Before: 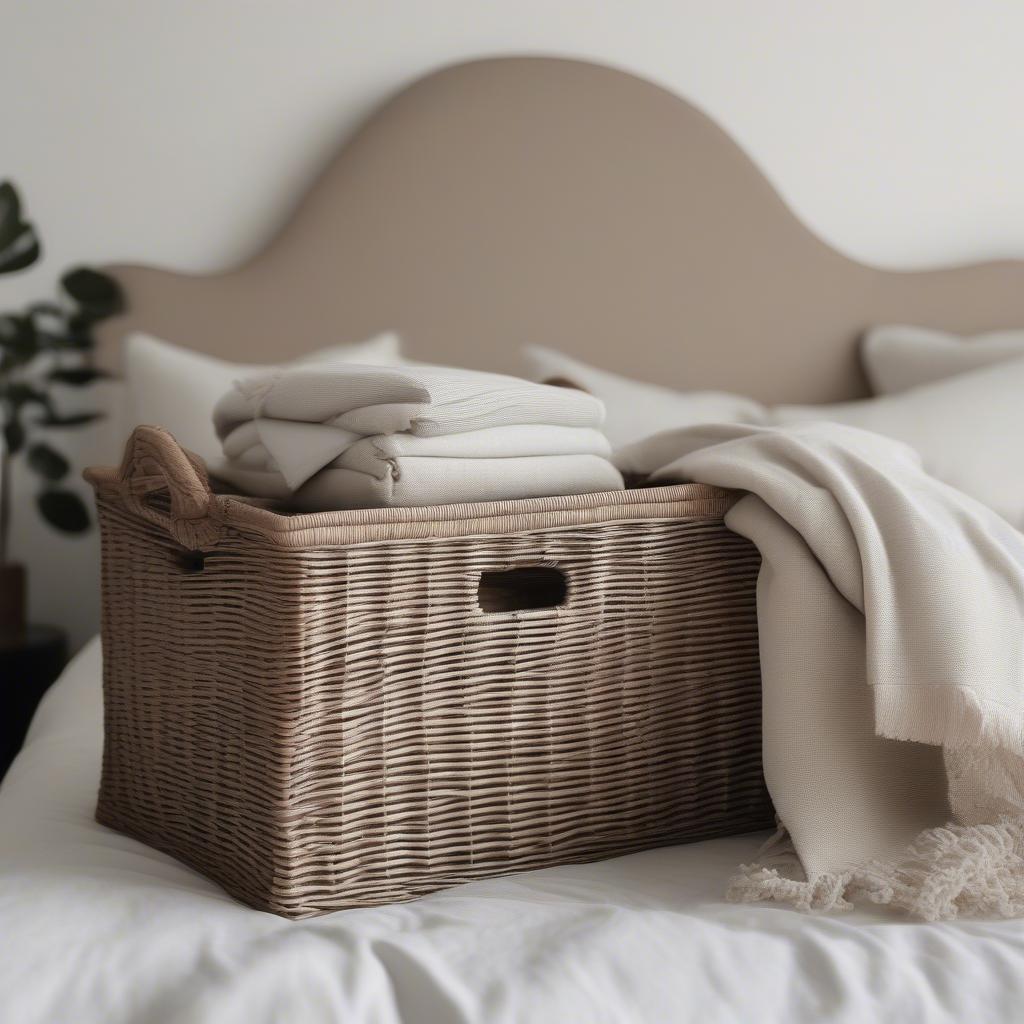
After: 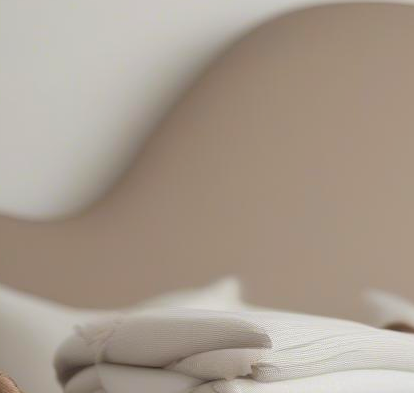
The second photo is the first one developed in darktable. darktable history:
crop: left 15.533%, top 5.434%, right 44.008%, bottom 56.148%
contrast brightness saturation: brightness 0.088, saturation 0.195
